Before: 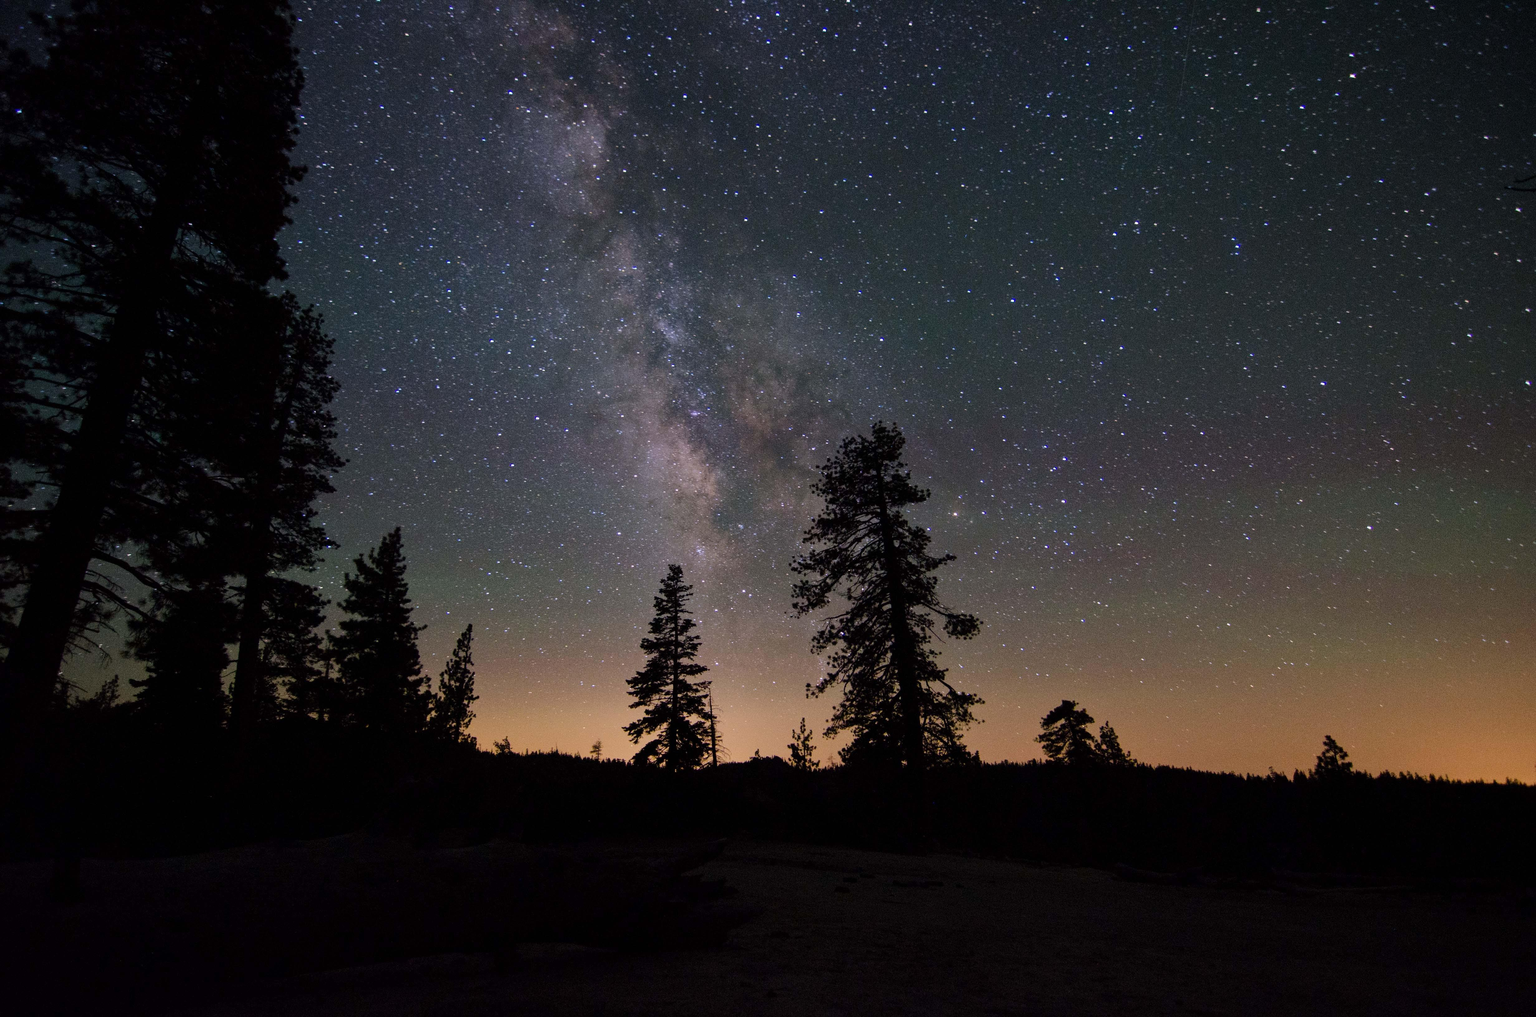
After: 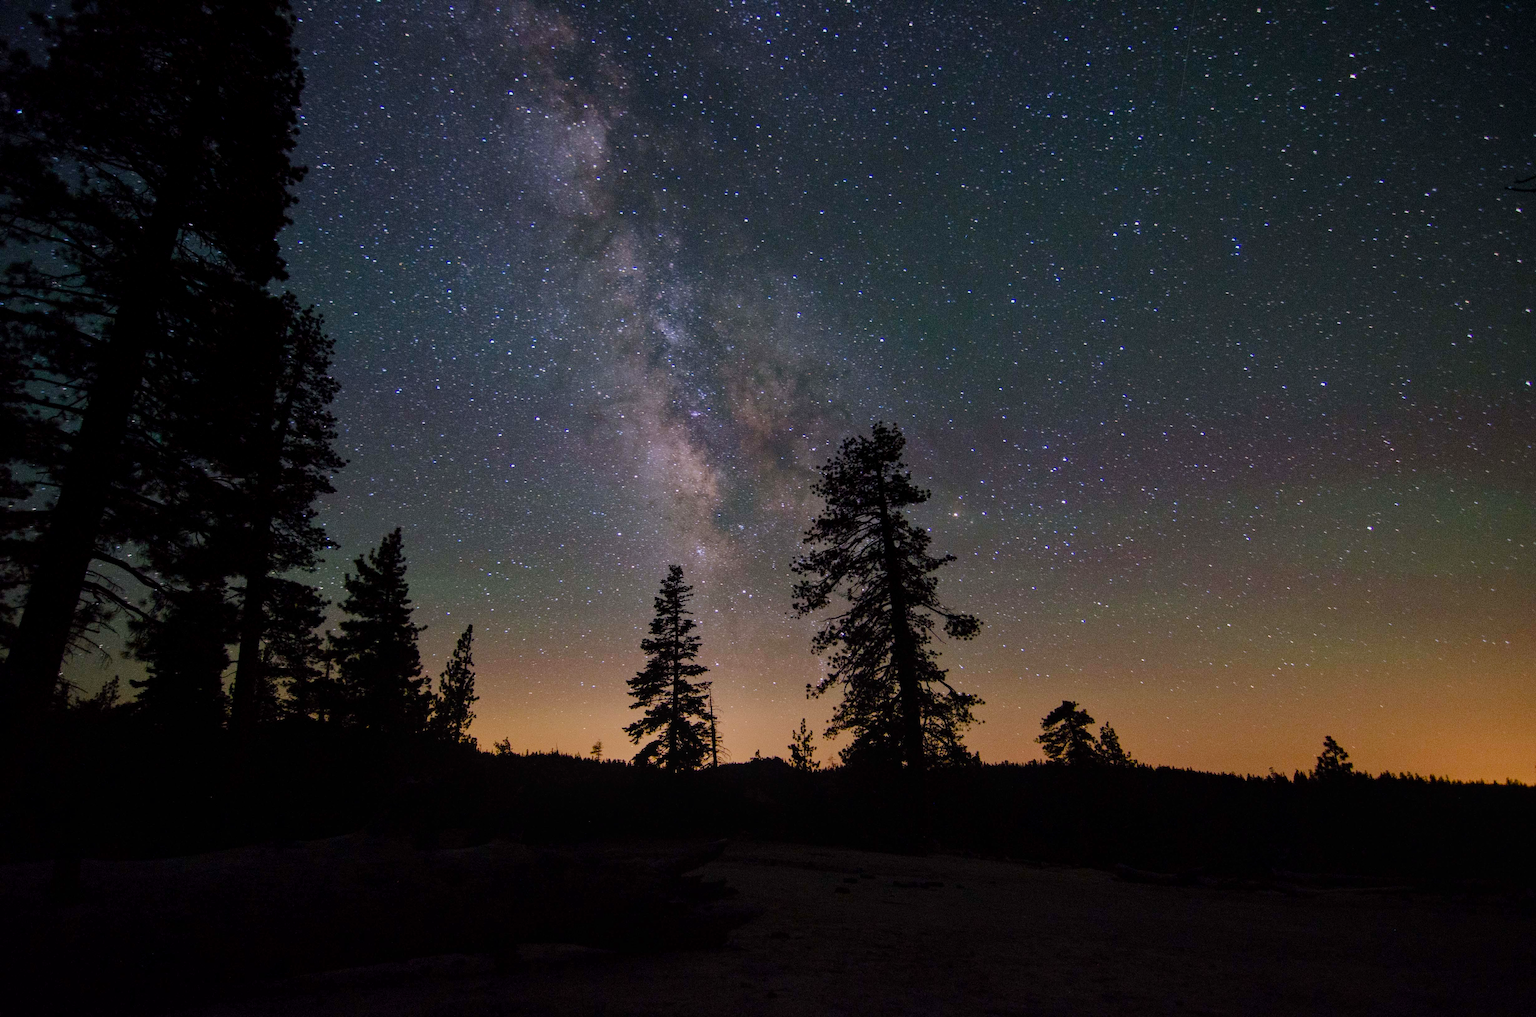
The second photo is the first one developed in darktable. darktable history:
local contrast: detail 110%
color balance rgb: perceptual saturation grading › global saturation 20%, perceptual saturation grading › highlights -25%, perceptual saturation grading › shadows 25%
